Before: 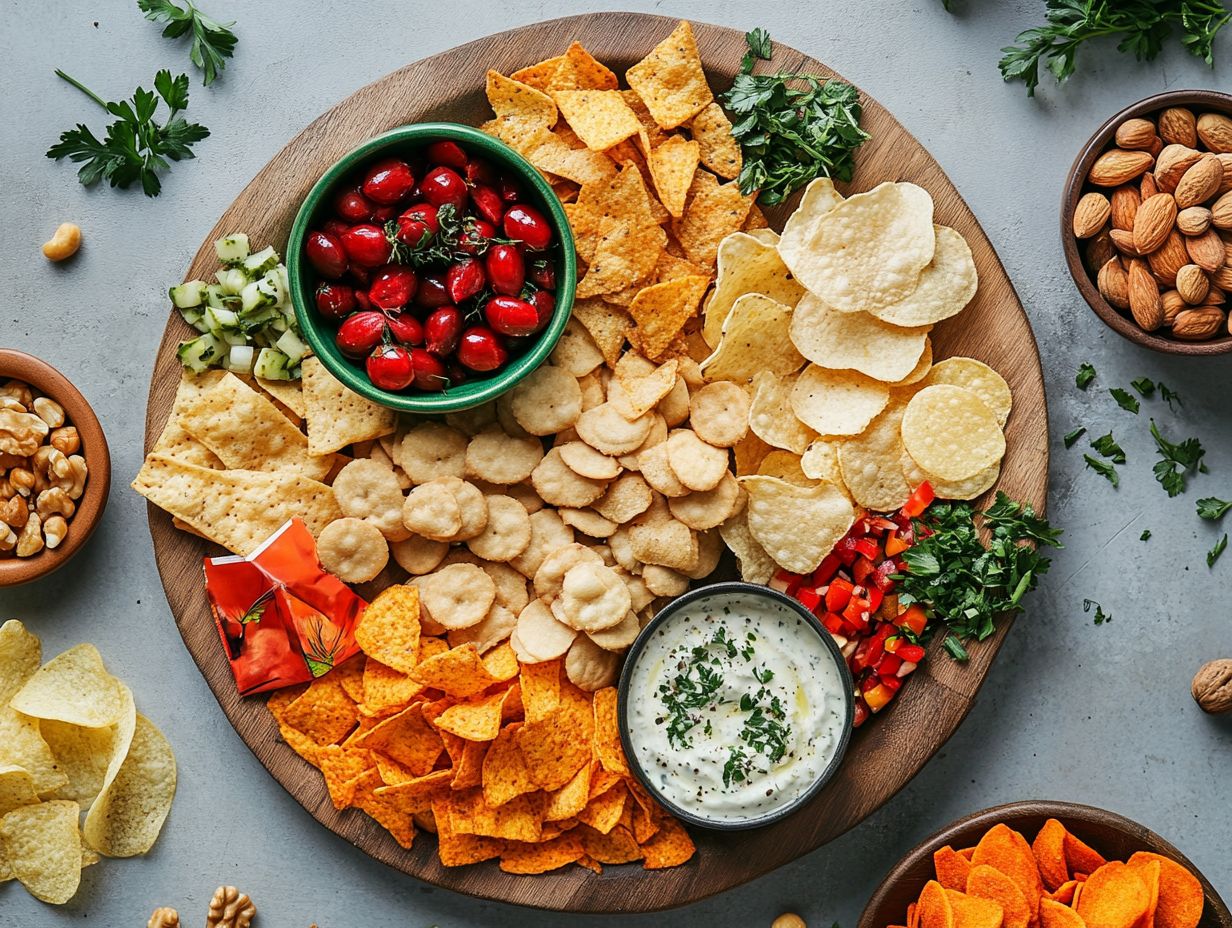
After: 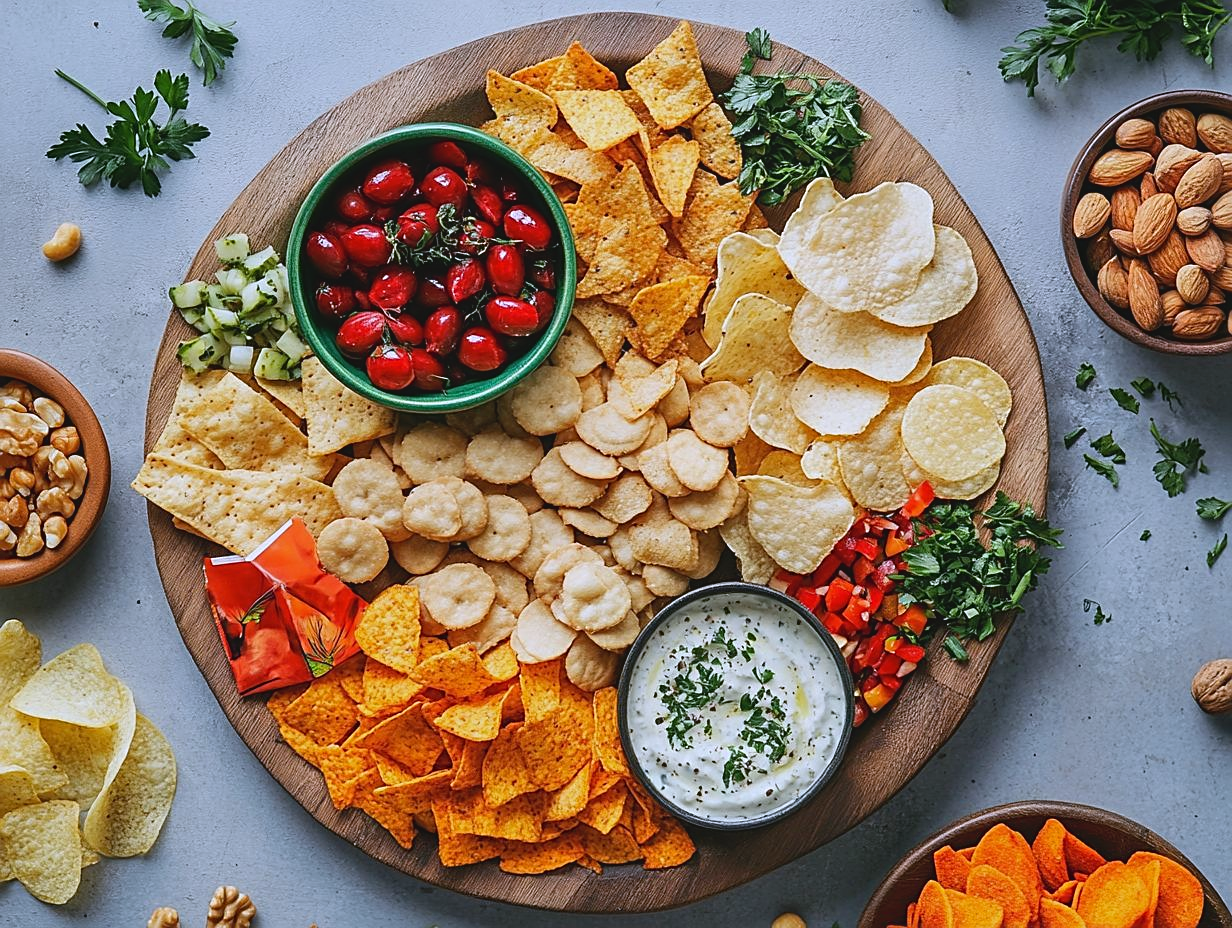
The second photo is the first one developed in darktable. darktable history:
contrast brightness saturation: contrast -0.11
white balance: red 0.967, blue 1.119, emerald 0.756
bloom: size 13.65%, threshold 98.39%, strength 4.82%
sharpen: on, module defaults
